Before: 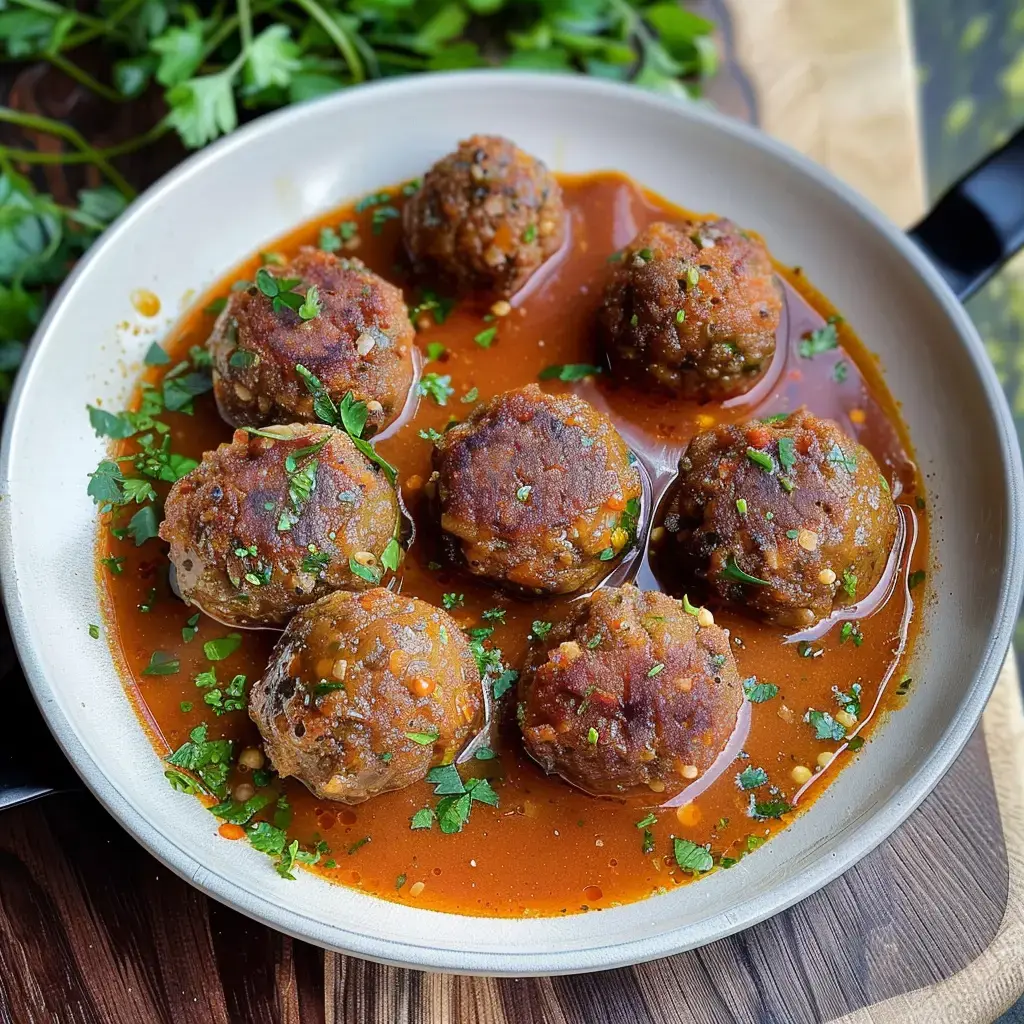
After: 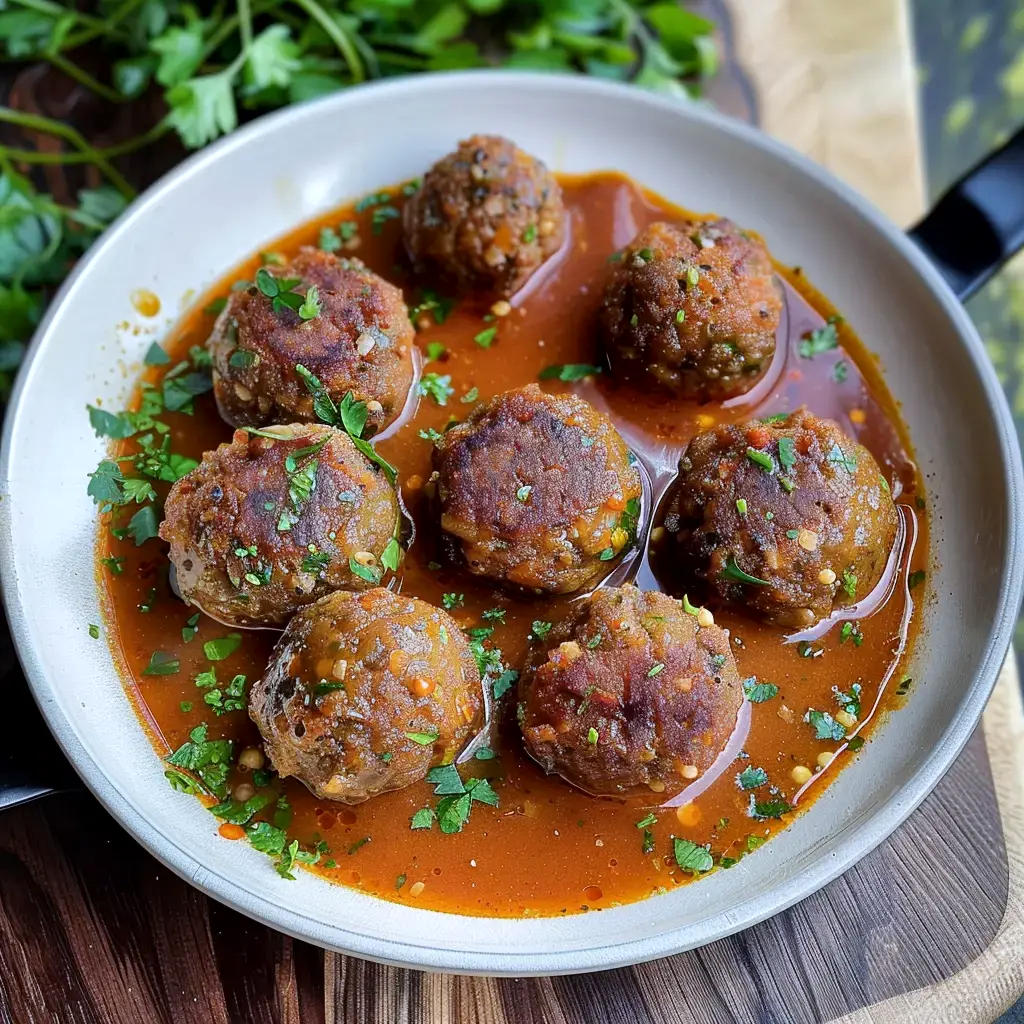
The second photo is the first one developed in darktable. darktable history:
white balance: red 0.976, blue 1.04
local contrast: mode bilateral grid, contrast 20, coarseness 50, detail 120%, midtone range 0.2
